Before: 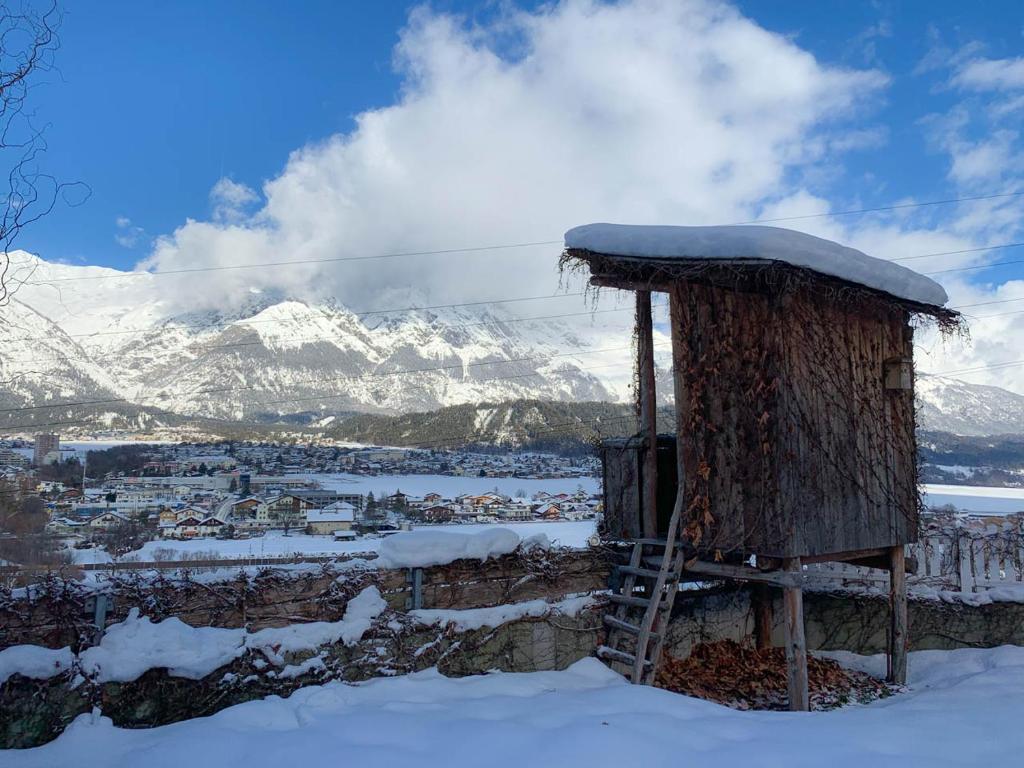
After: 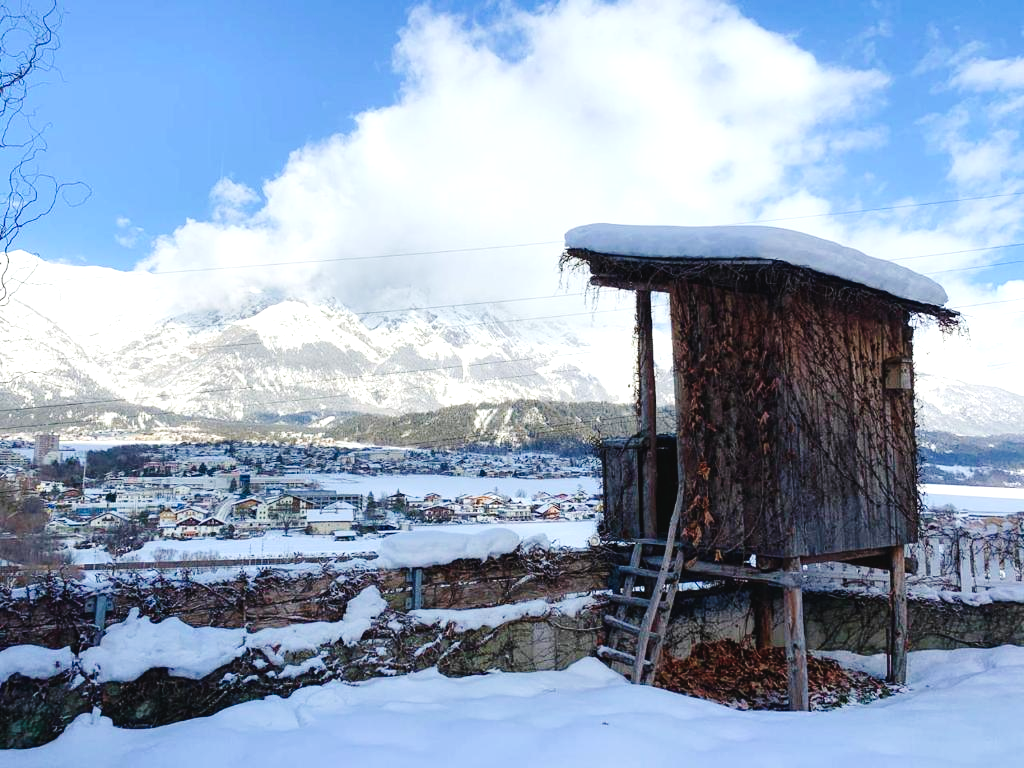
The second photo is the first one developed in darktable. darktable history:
tone curve: curves: ch0 [(0, 0) (0.003, 0.031) (0.011, 0.033) (0.025, 0.036) (0.044, 0.045) (0.069, 0.06) (0.1, 0.079) (0.136, 0.109) (0.177, 0.15) (0.224, 0.192) (0.277, 0.262) (0.335, 0.347) (0.399, 0.433) (0.468, 0.528) (0.543, 0.624) (0.623, 0.705) (0.709, 0.788) (0.801, 0.865) (0.898, 0.933) (1, 1)], preserve colors none
exposure: black level correction 0, exposure 0.68 EV, compensate exposure bias true, compensate highlight preservation false
